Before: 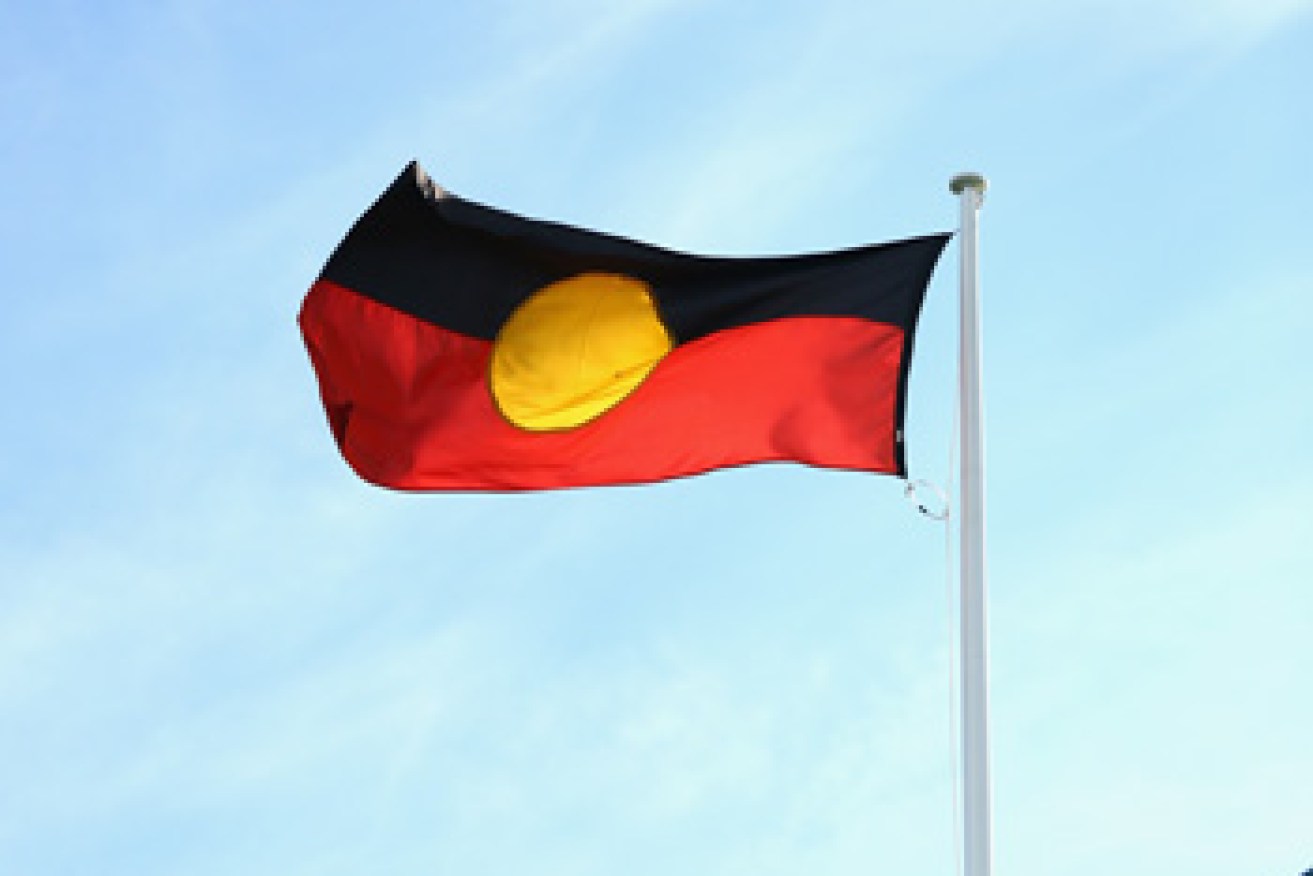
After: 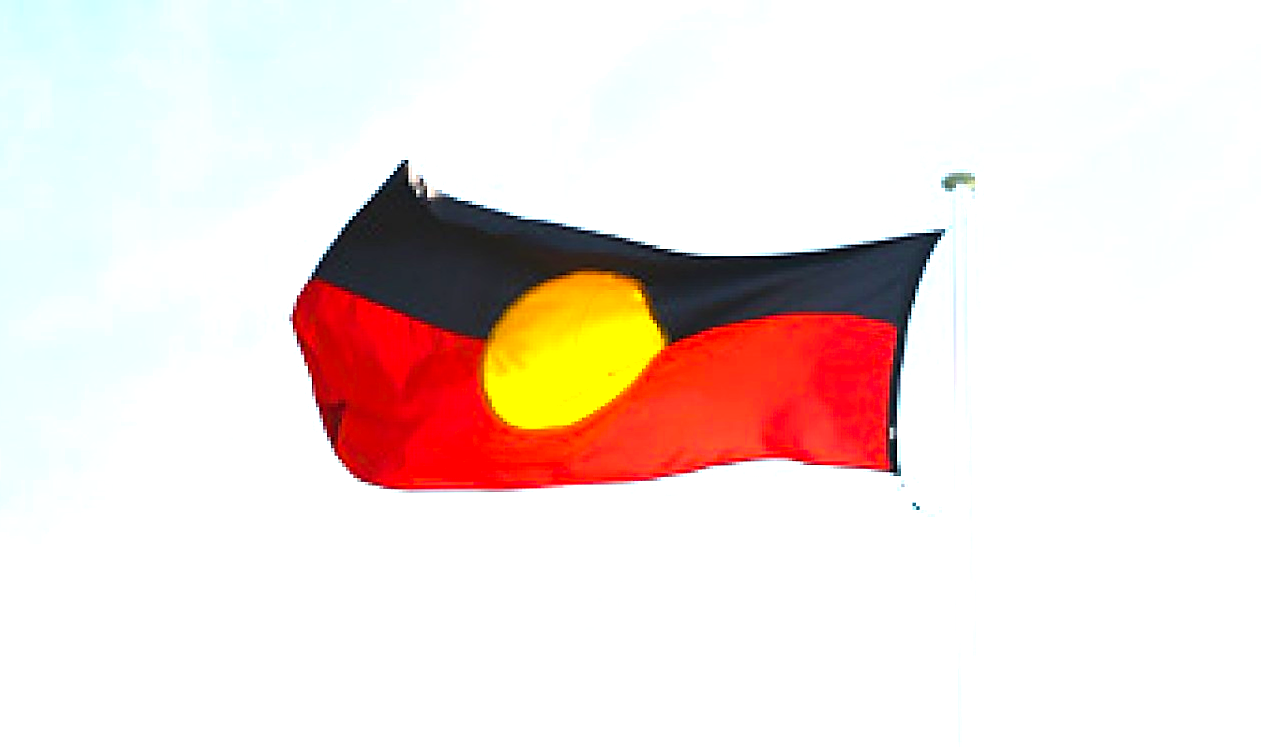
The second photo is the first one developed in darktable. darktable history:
sharpen: amount 0.575
crop and rotate: angle 0.2°, left 0.275%, right 3.127%, bottom 14.18%
color balance rgb: perceptual saturation grading › global saturation 20%, global vibrance 20%
exposure: black level correction -0.002, exposure 1.35 EV, compensate highlight preservation false
